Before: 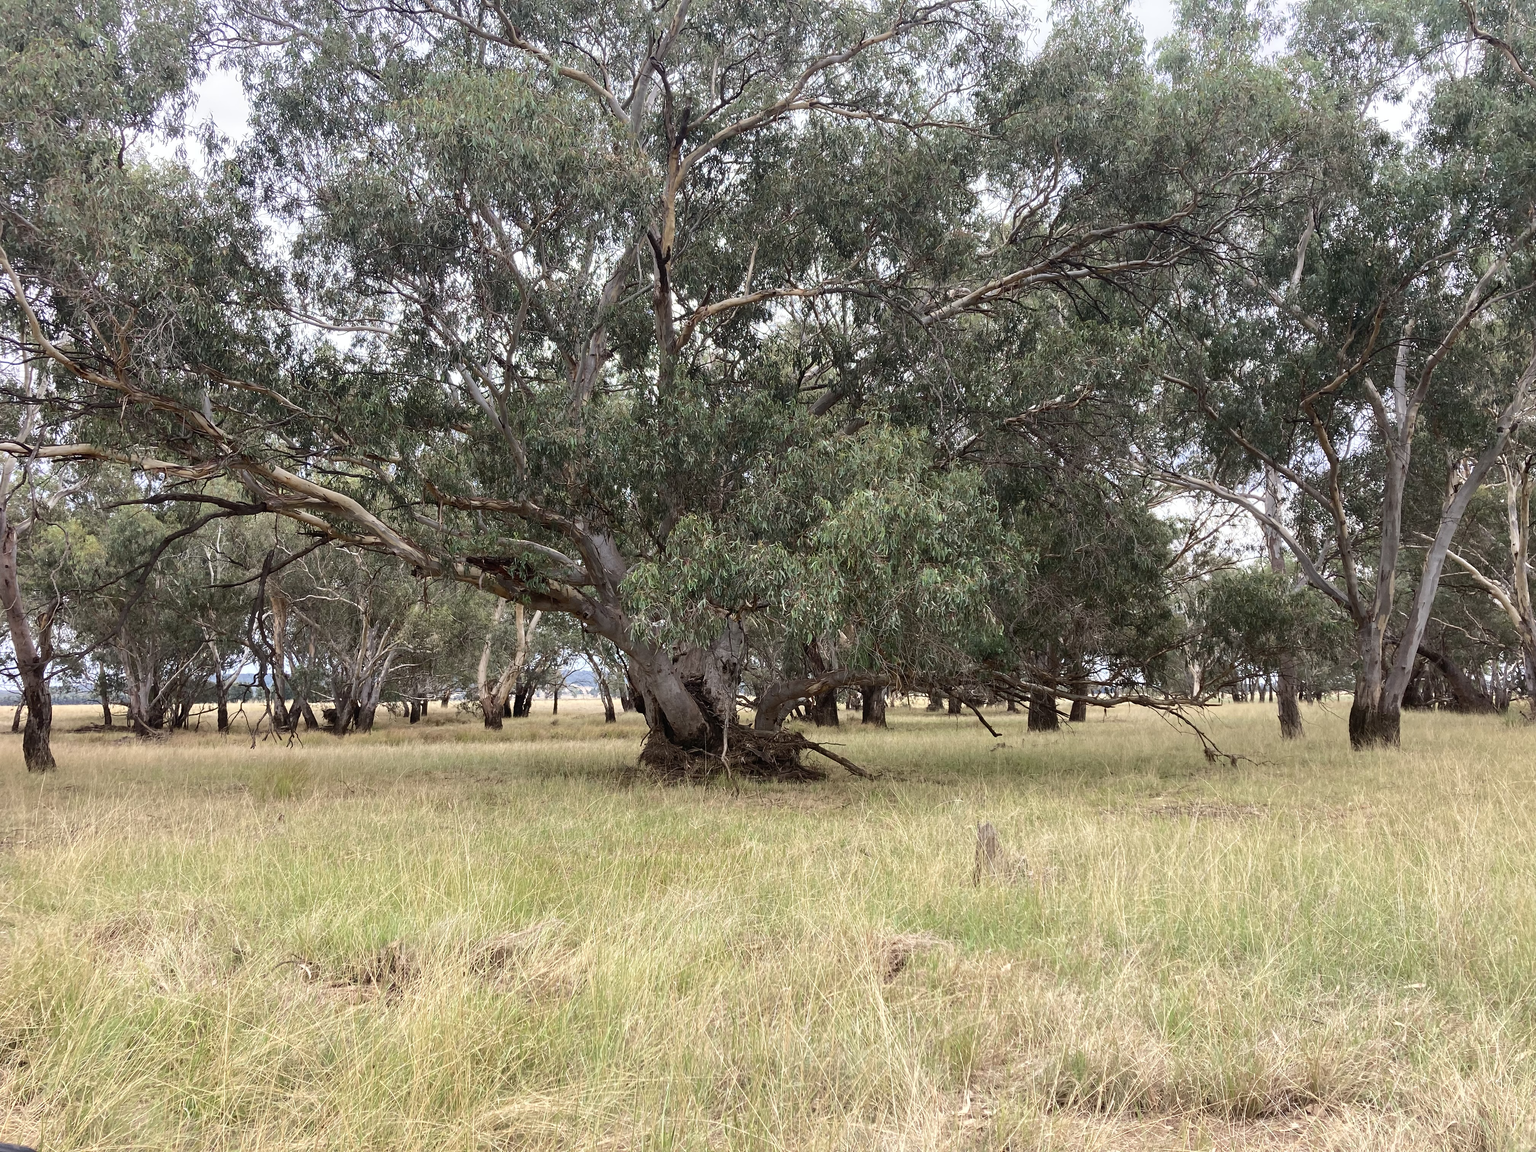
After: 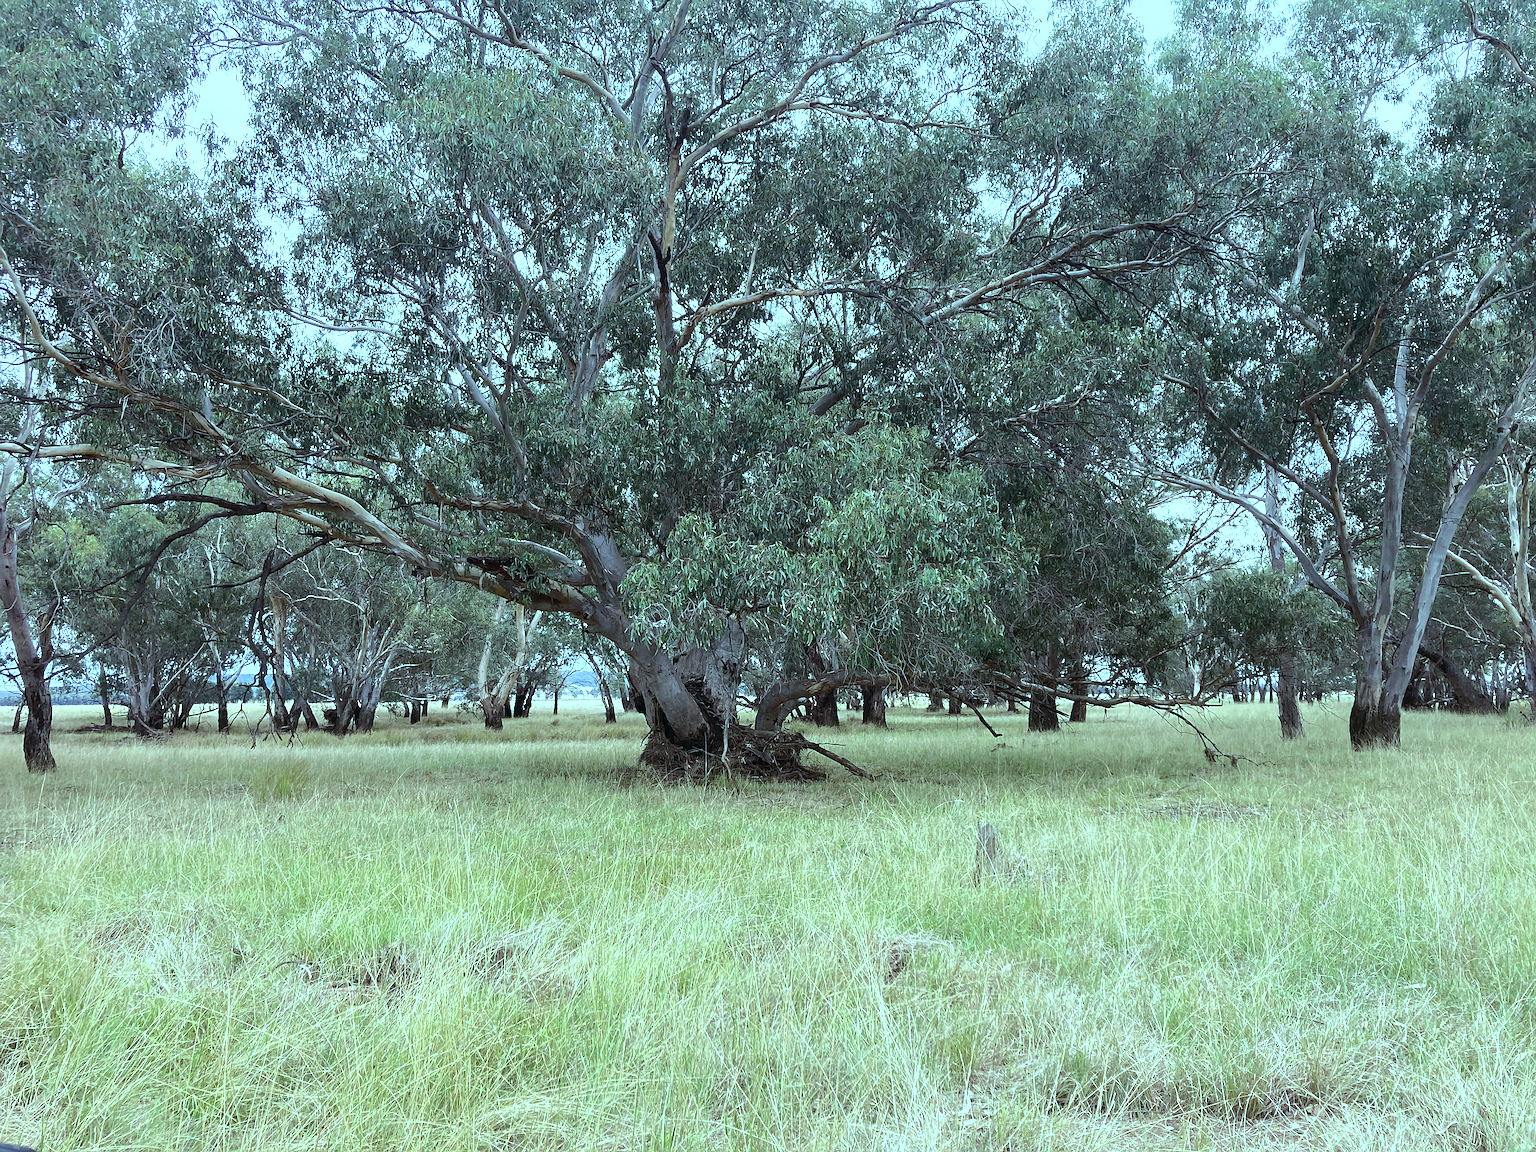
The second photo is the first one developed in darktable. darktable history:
white balance: red 0.931, blue 1.11
sharpen: on, module defaults
color balance: mode lift, gamma, gain (sRGB), lift [0.997, 0.979, 1.021, 1.011], gamma [1, 1.084, 0.916, 0.998], gain [1, 0.87, 1.13, 1.101], contrast 4.55%, contrast fulcrum 38.24%, output saturation 104.09%
